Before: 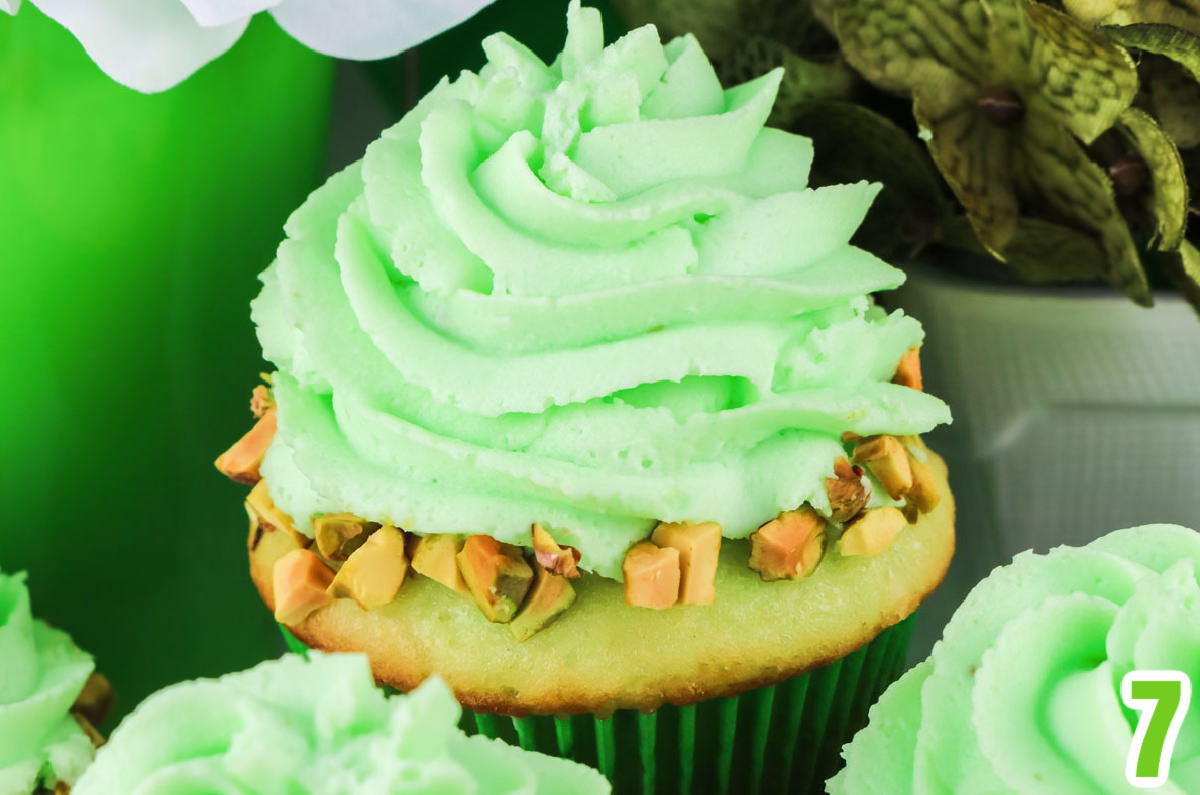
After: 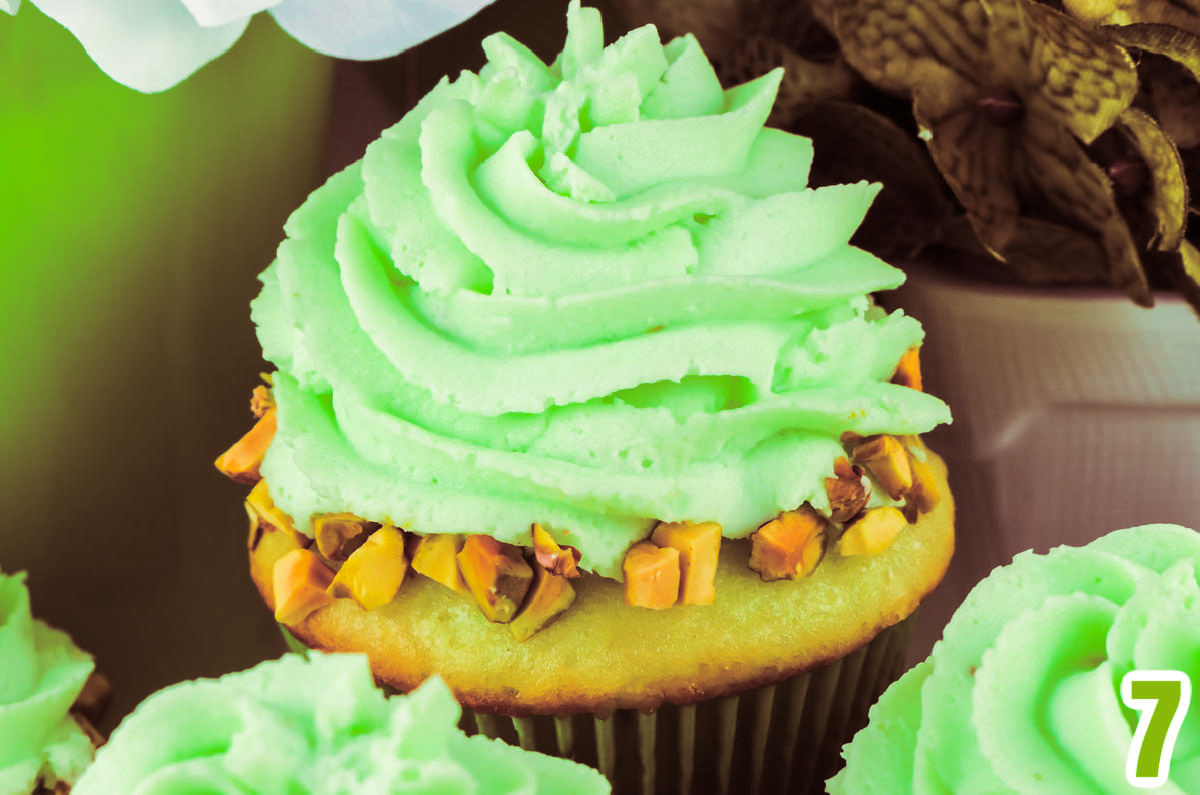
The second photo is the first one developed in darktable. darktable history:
color balance rgb: perceptual saturation grading › global saturation 20%, global vibrance 20%
split-toning: compress 20%
